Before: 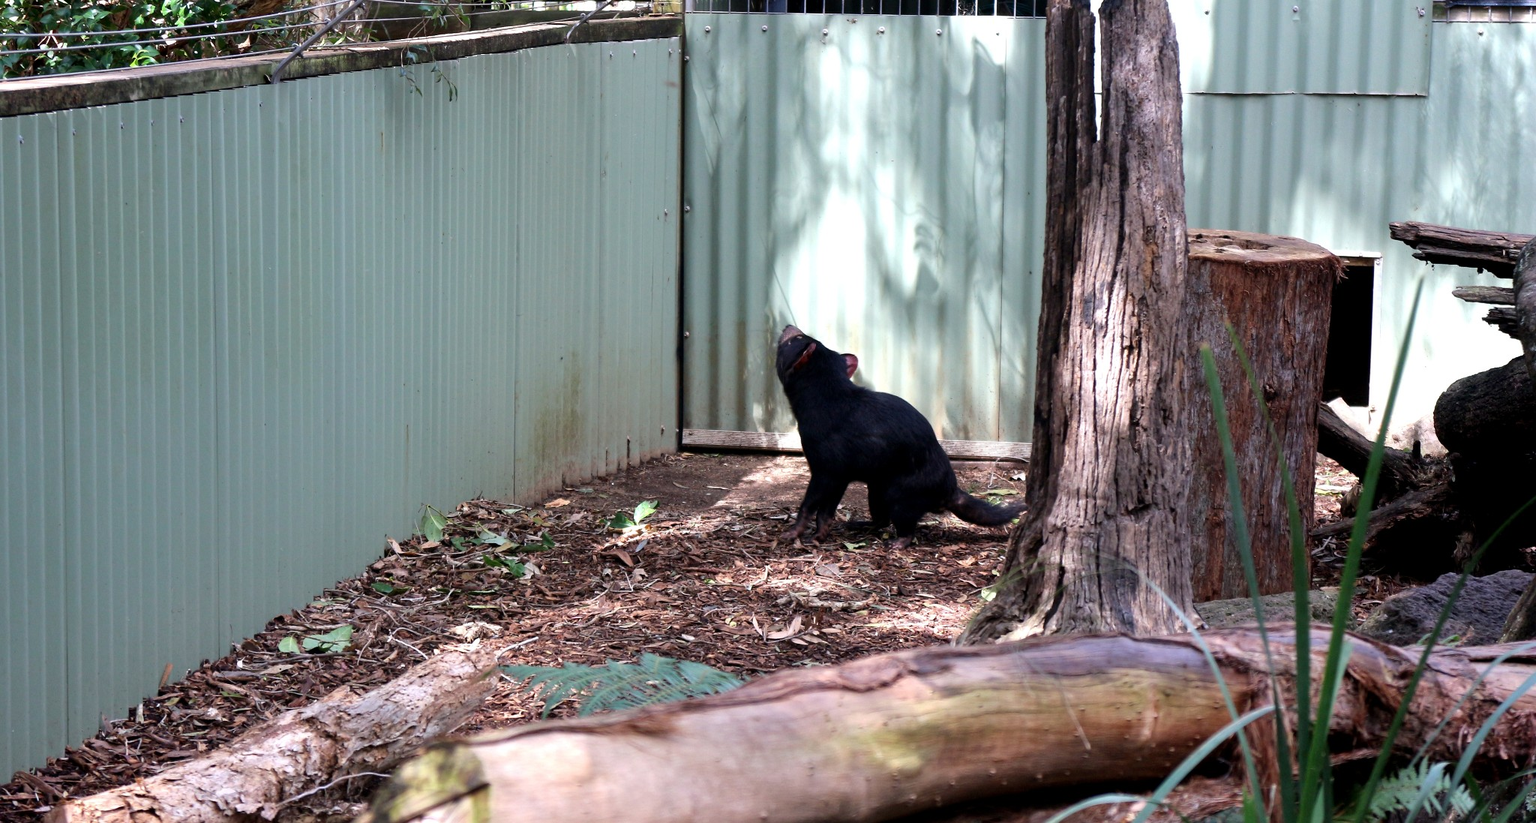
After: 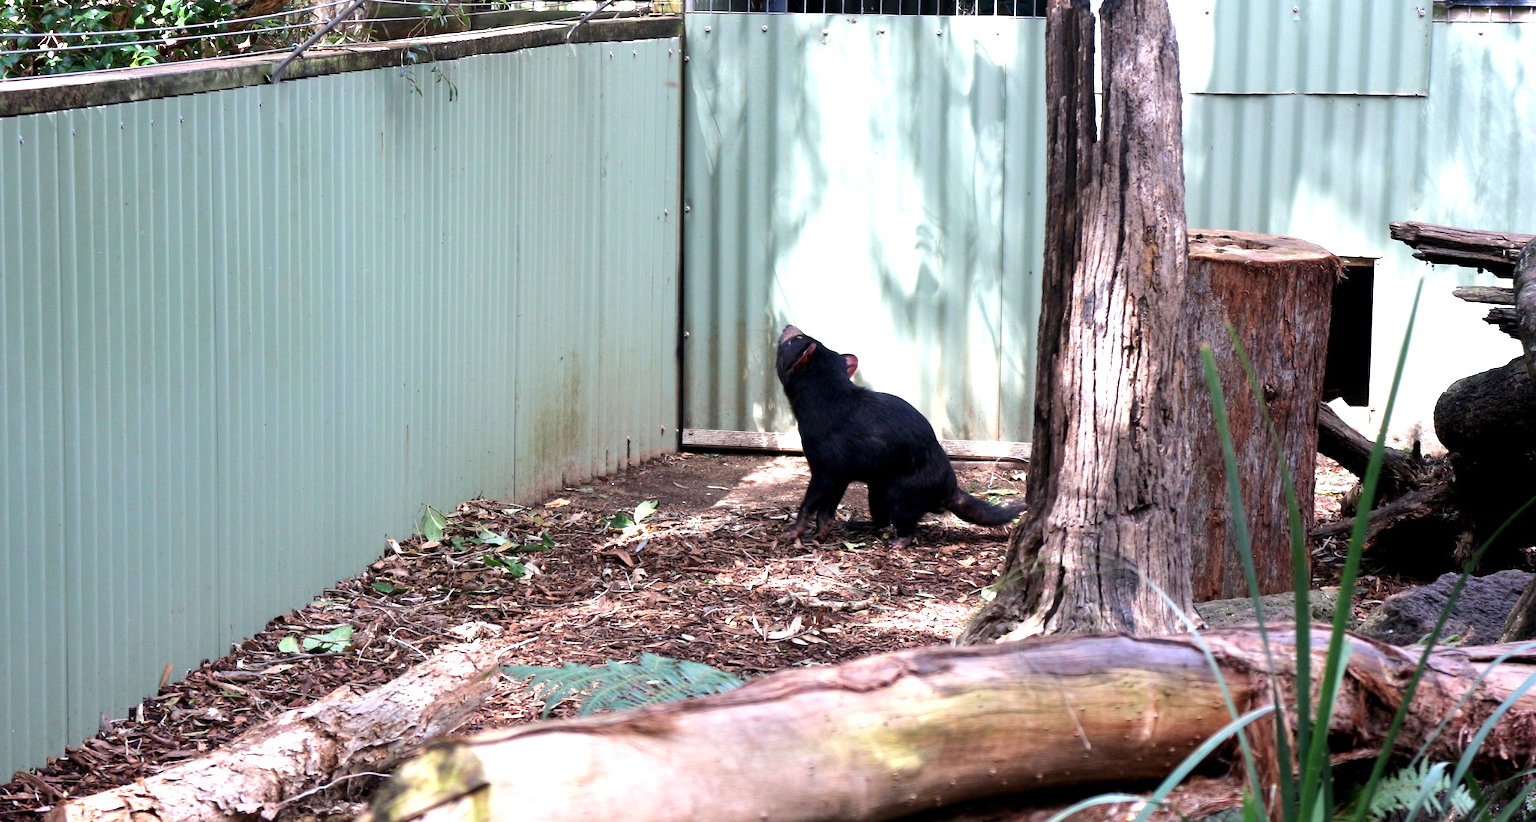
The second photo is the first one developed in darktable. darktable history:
exposure: exposure 0.7 EV, compensate highlight preservation false
